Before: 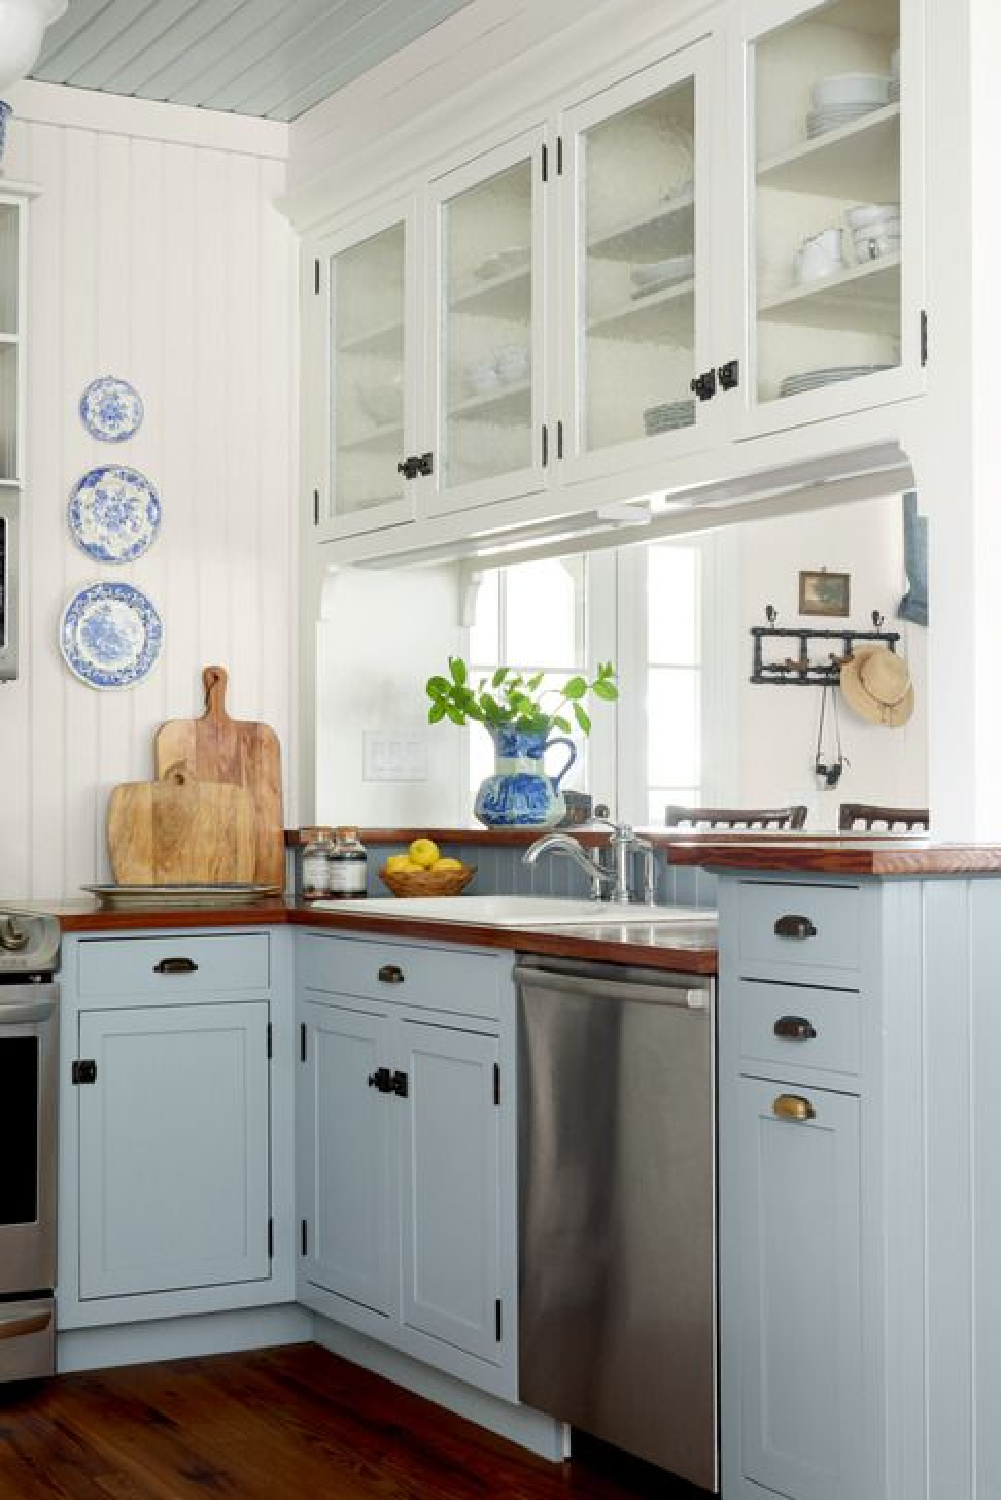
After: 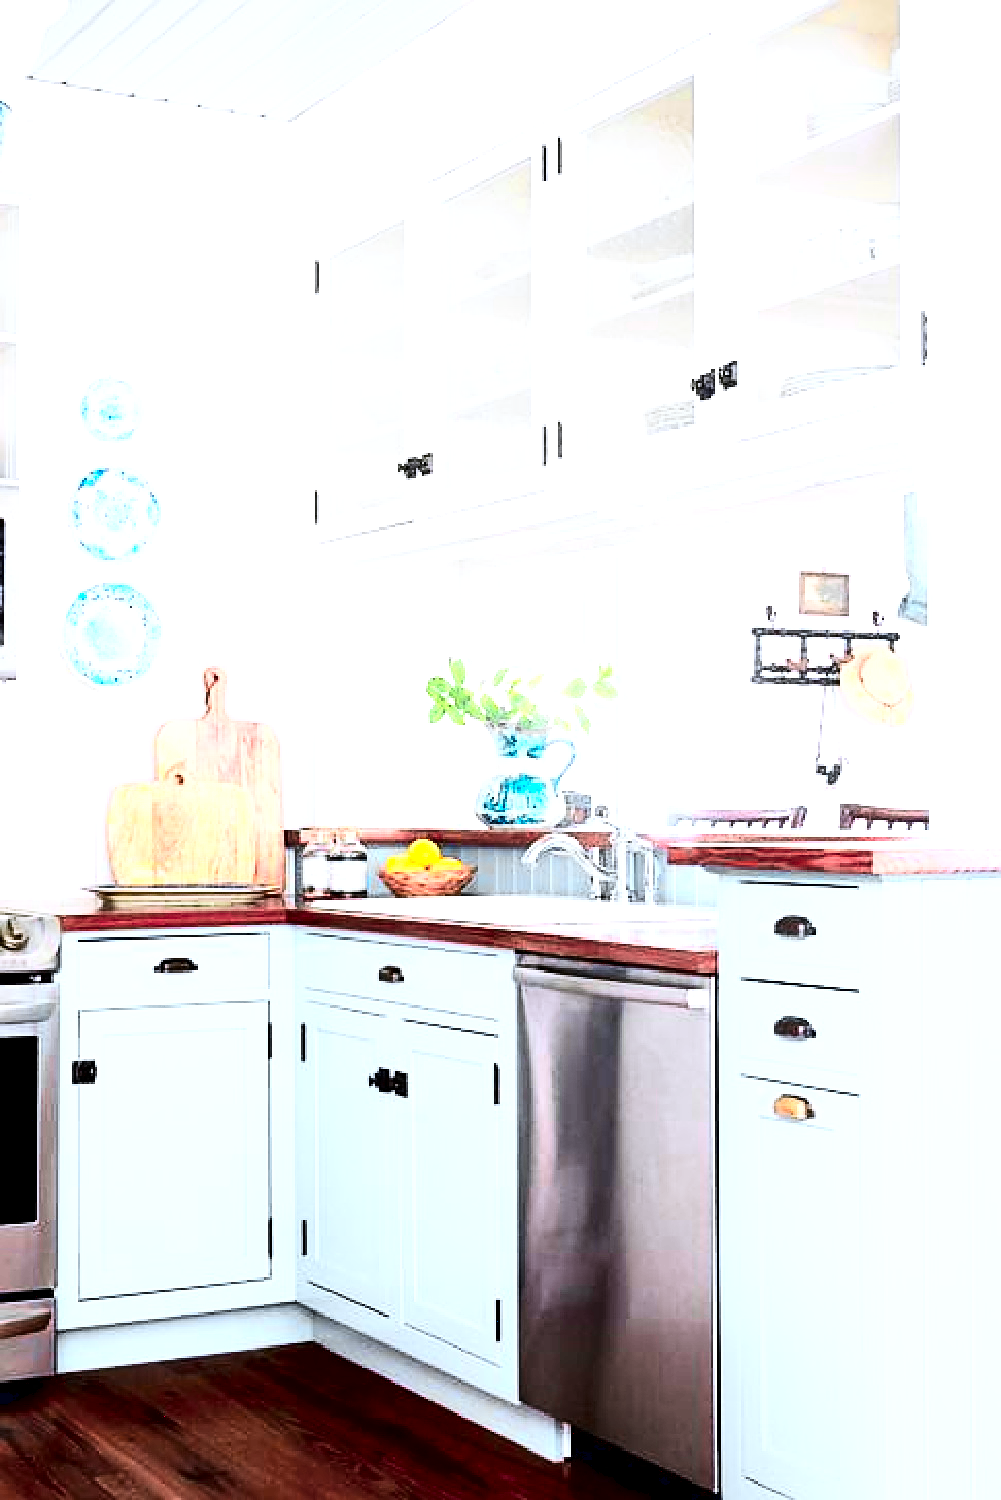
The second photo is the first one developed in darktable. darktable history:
contrast brightness saturation: contrast 0.151, brightness -0.007, saturation 0.102
color zones: curves: ch0 [(0.257, 0.558) (0.75, 0.565)]; ch1 [(0.004, 0.857) (0.14, 0.416) (0.257, 0.695) (0.442, 0.032) (0.736, 0.266) (0.891, 0.741)]; ch2 [(0, 0.623) (0.112, 0.436) (0.271, 0.474) (0.516, 0.64) (0.743, 0.286)]
exposure: black level correction 0.001, exposure 0.498 EV, compensate highlight preservation false
base curve: curves: ch0 [(0, 0) (0.007, 0.004) (0.027, 0.03) (0.046, 0.07) (0.207, 0.54) (0.442, 0.872) (0.673, 0.972) (1, 1)]
sharpen: on, module defaults
color calibration: illuminant custom, x 0.363, y 0.384, temperature 4526.64 K
